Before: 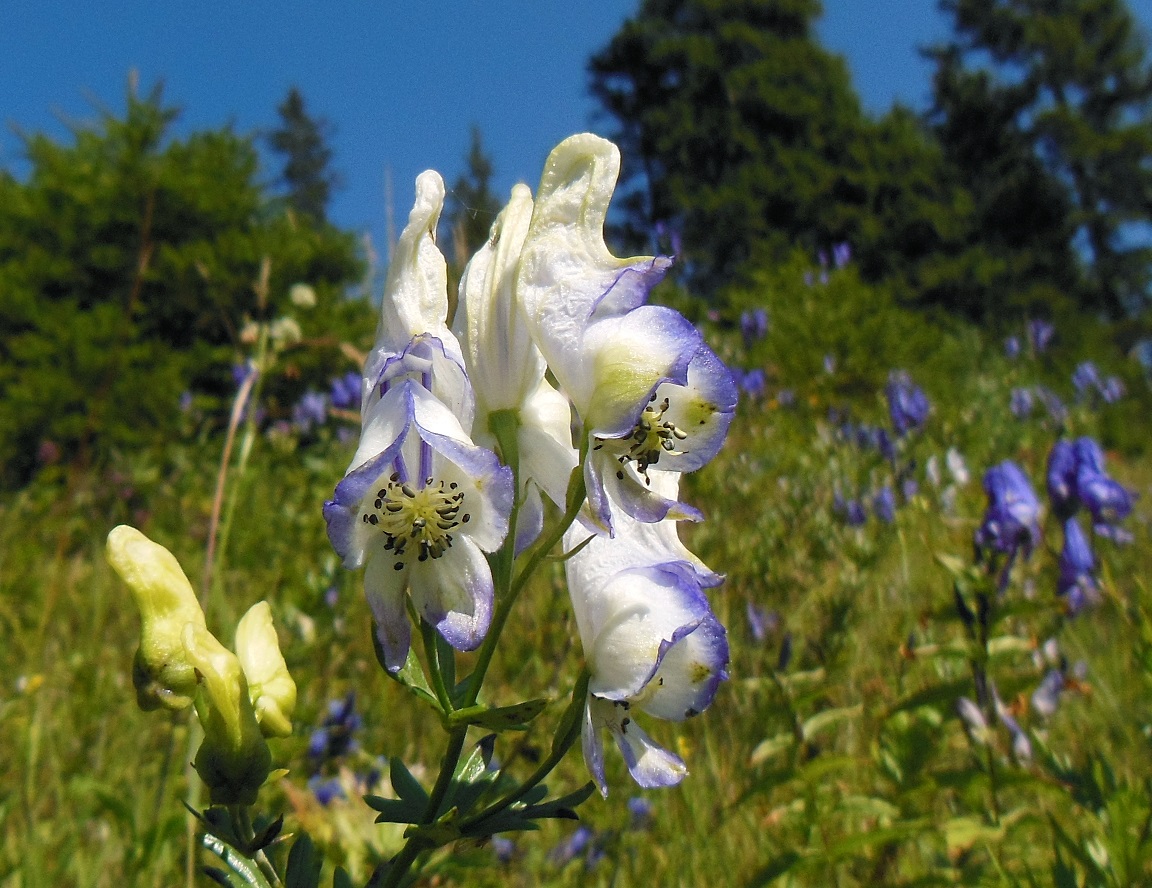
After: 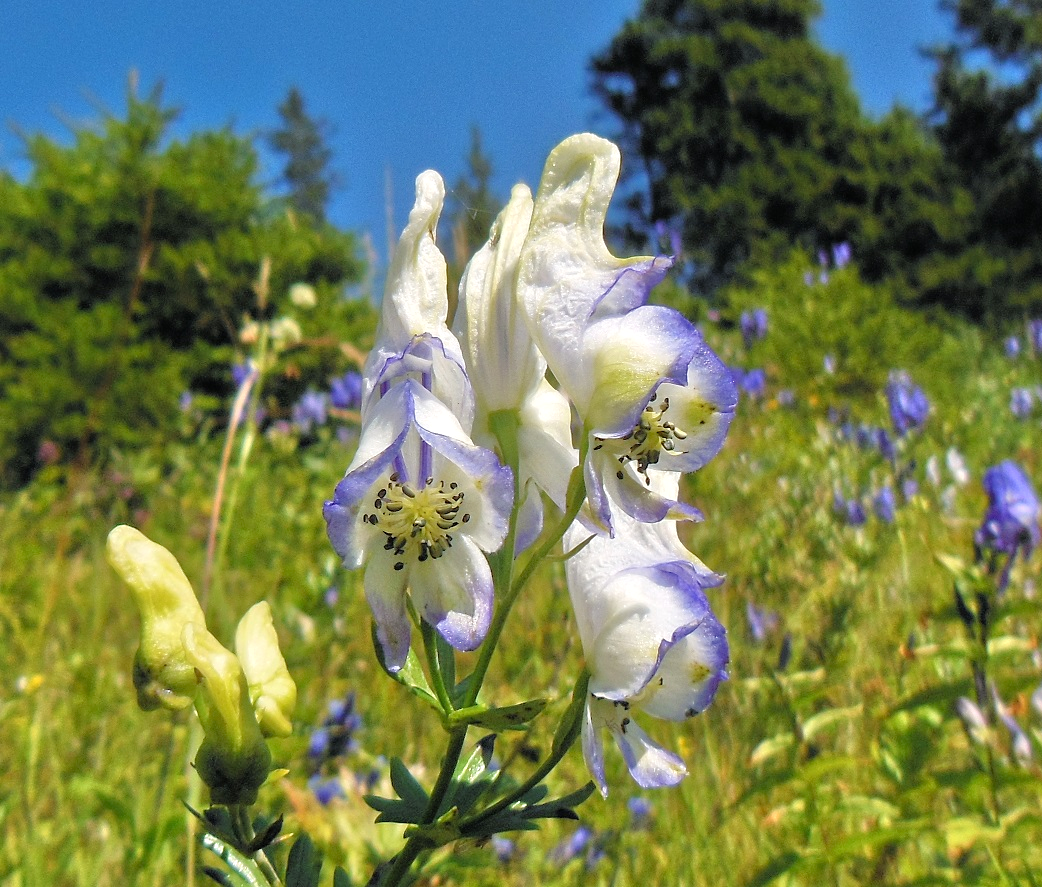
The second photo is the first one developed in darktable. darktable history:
tone equalizer: -7 EV 0.151 EV, -6 EV 0.571 EV, -5 EV 1.12 EV, -4 EV 1.36 EV, -3 EV 1.17 EV, -2 EV 0.6 EV, -1 EV 0.155 EV, mask exposure compensation -0.492 EV
crop: right 9.503%, bottom 0.036%
